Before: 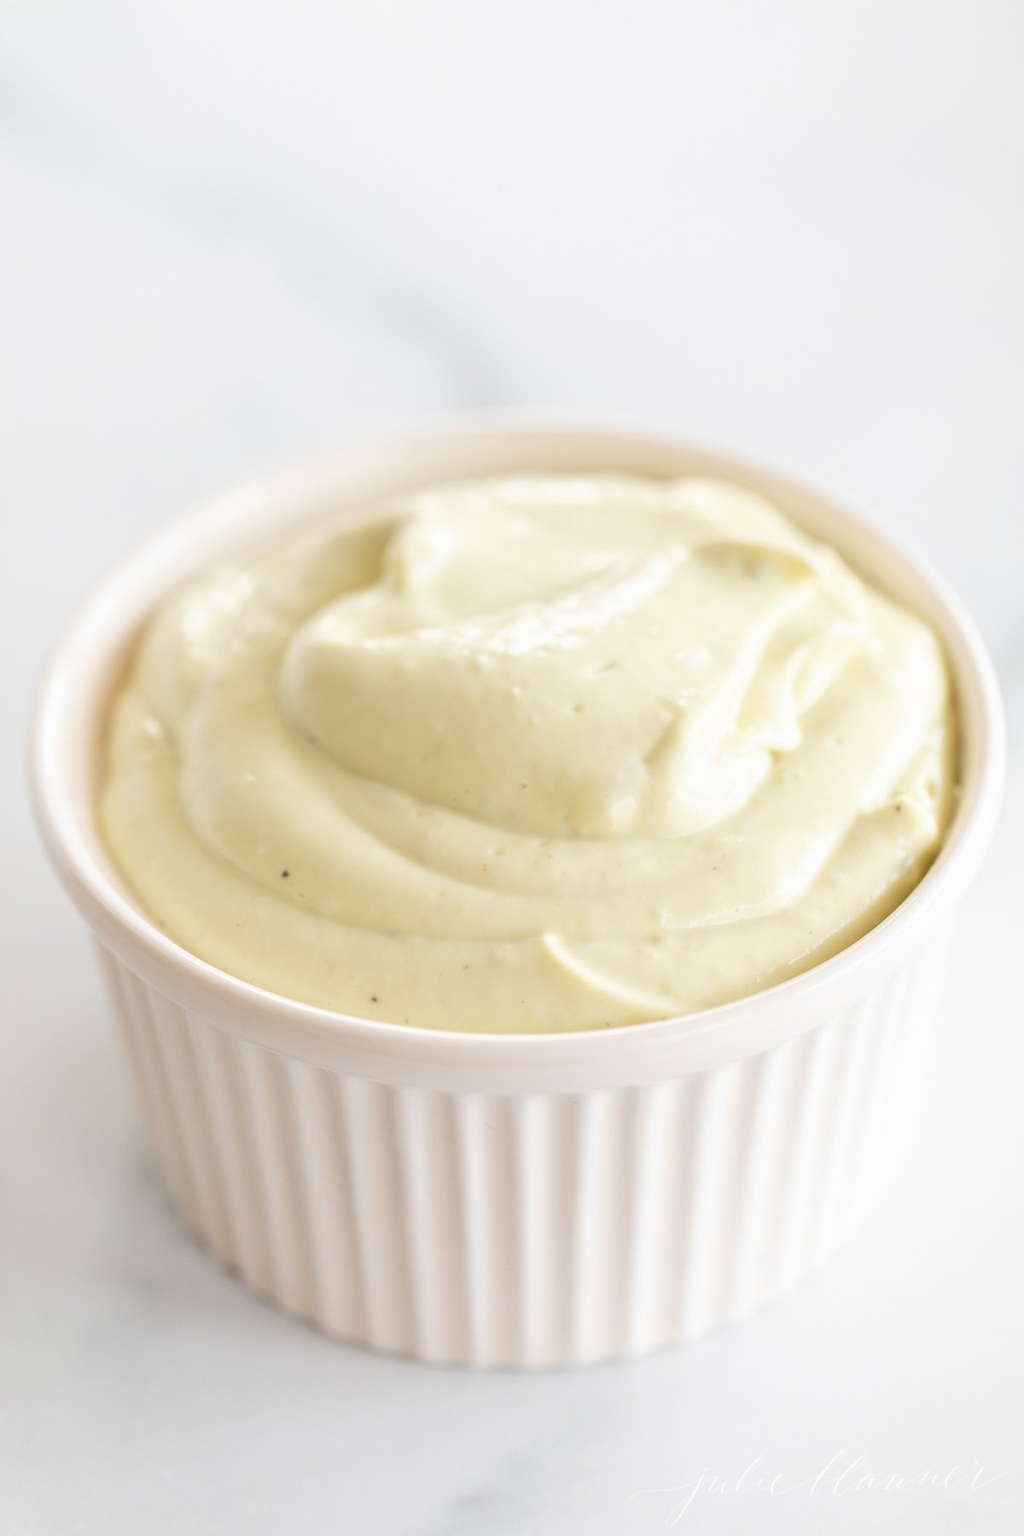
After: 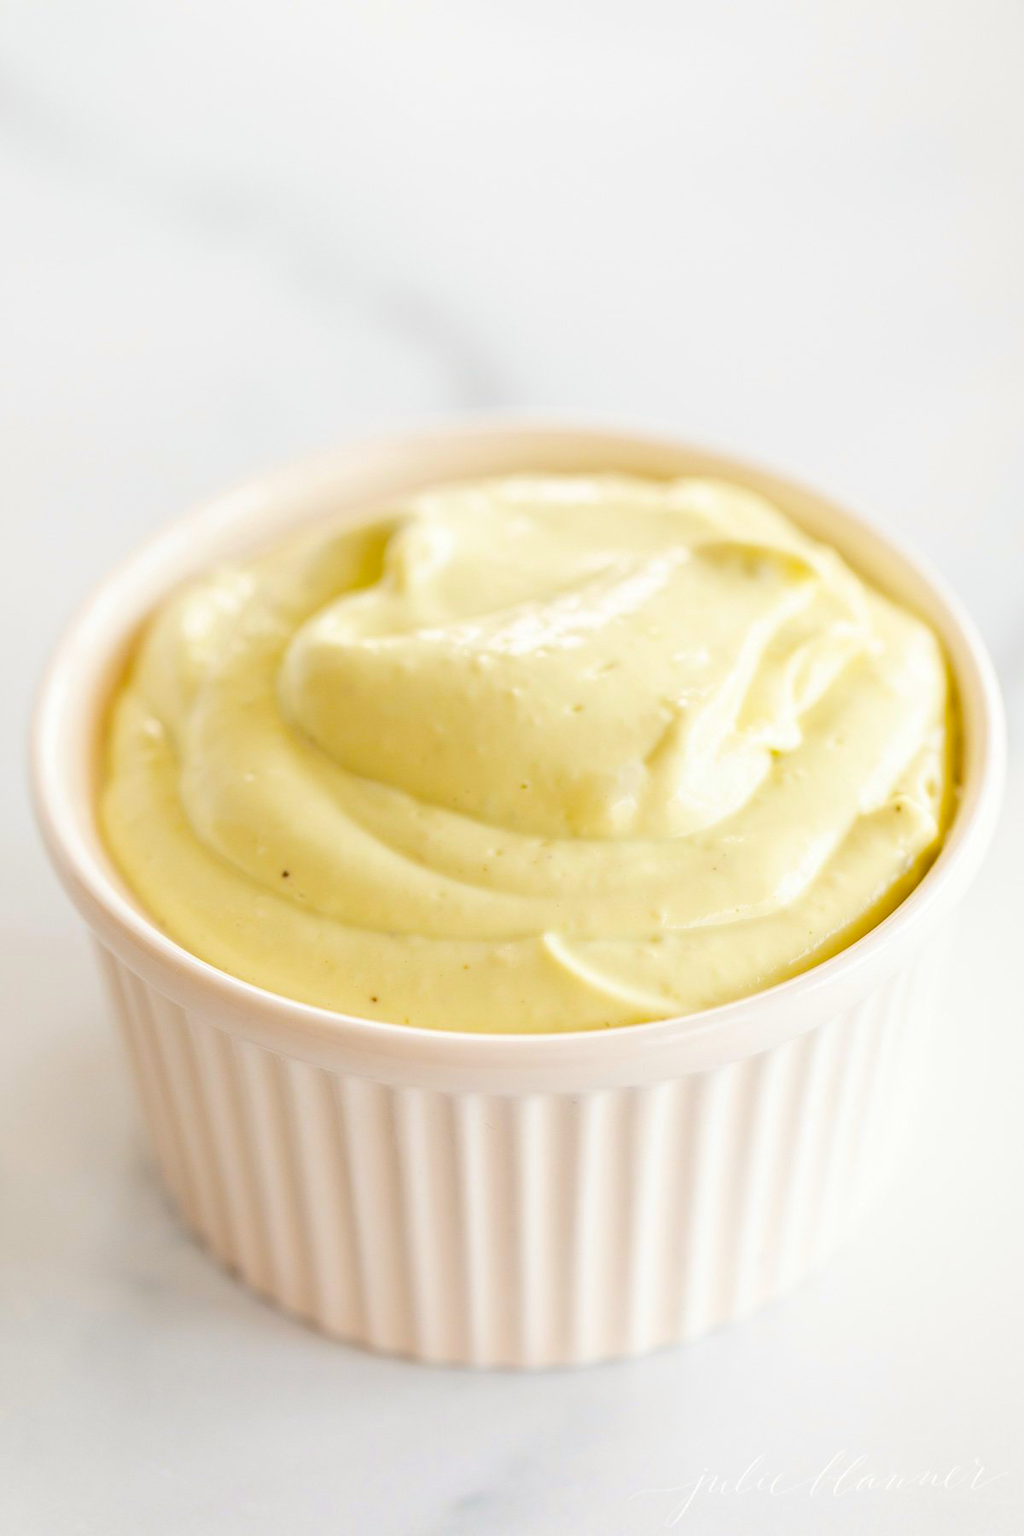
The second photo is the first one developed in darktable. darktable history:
color balance rgb: power › chroma 0.69%, power › hue 60°, global offset › luminance -1.439%, linear chroma grading › global chroma 15.113%, perceptual saturation grading › global saturation 30.144%, perceptual brilliance grading › global brilliance 2.866%, perceptual brilliance grading › highlights -2.581%, perceptual brilliance grading › shadows 3.763%, global vibrance 20%
